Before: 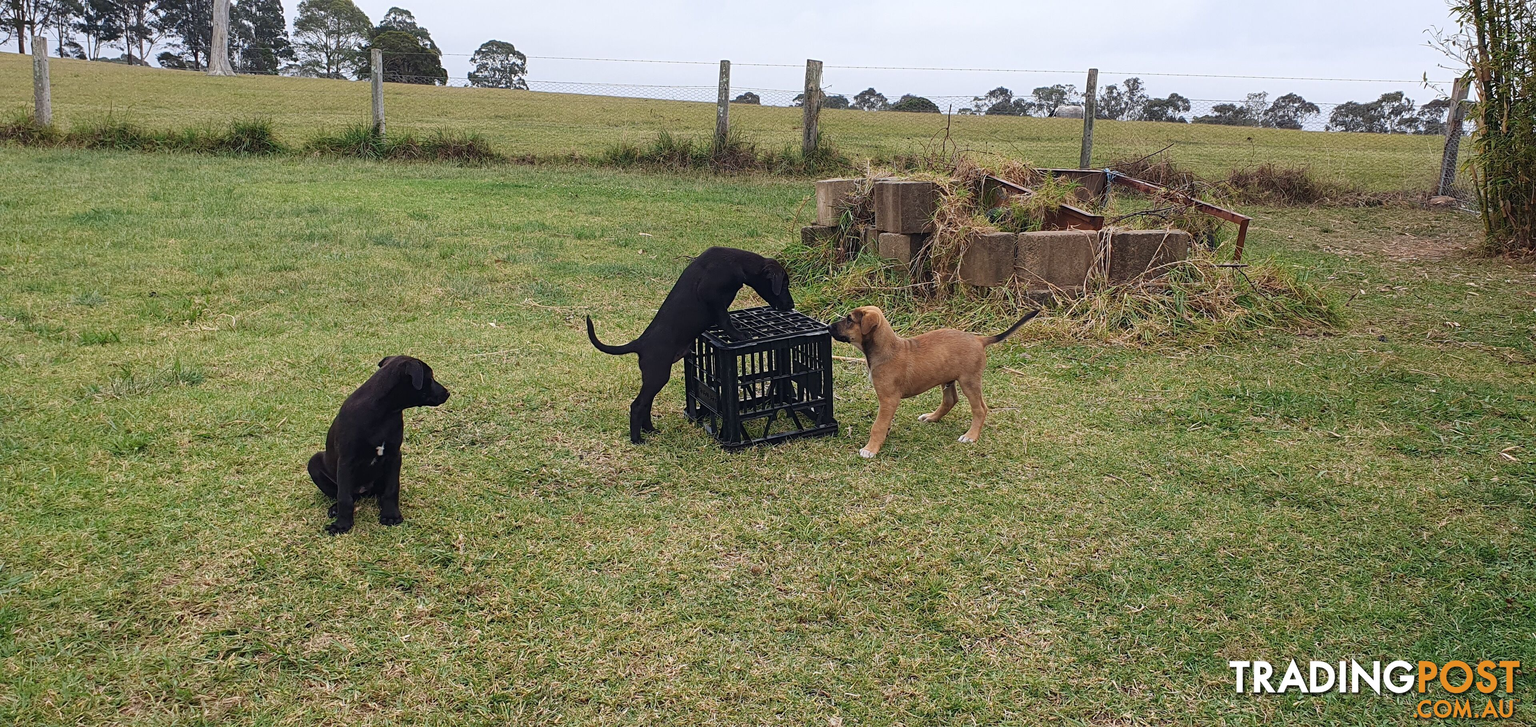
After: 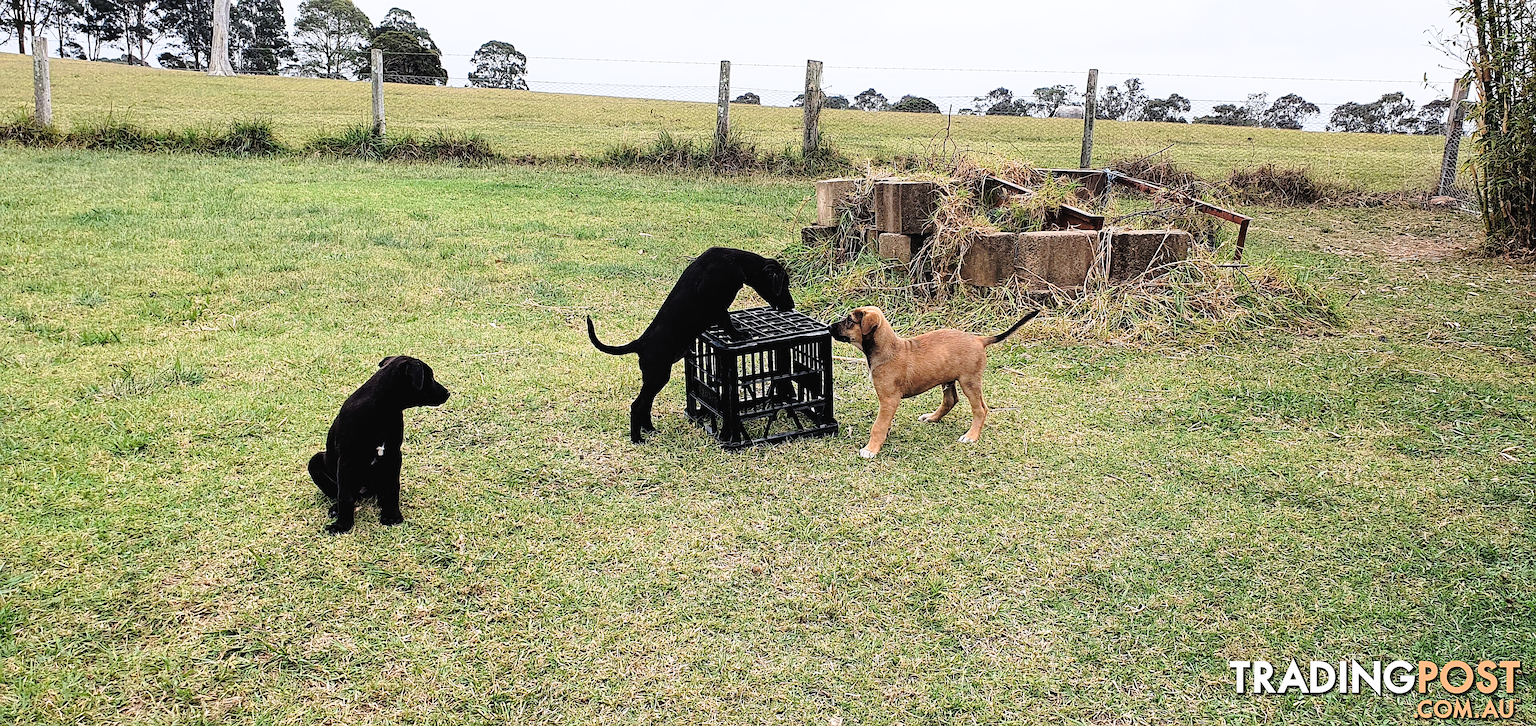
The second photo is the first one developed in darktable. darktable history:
filmic rgb: black relative exposure -3.98 EV, white relative exposure 3 EV, hardness 2.98, contrast 1.397
exposure: exposure 0.645 EV, compensate exposure bias true, compensate highlight preservation false
sharpen: on, module defaults
tone curve: curves: ch0 [(0, 0.021) (0.059, 0.053) (0.212, 0.18) (0.337, 0.304) (0.495, 0.505) (0.725, 0.731) (0.89, 0.919) (1, 1)]; ch1 [(0, 0) (0.094, 0.081) (0.285, 0.299) (0.403, 0.436) (0.479, 0.475) (0.54, 0.55) (0.615, 0.637) (0.683, 0.688) (1, 1)]; ch2 [(0, 0) (0.257, 0.217) (0.434, 0.434) (0.498, 0.507) (0.527, 0.542) (0.597, 0.587) (0.658, 0.595) (1, 1)], preserve colors none
